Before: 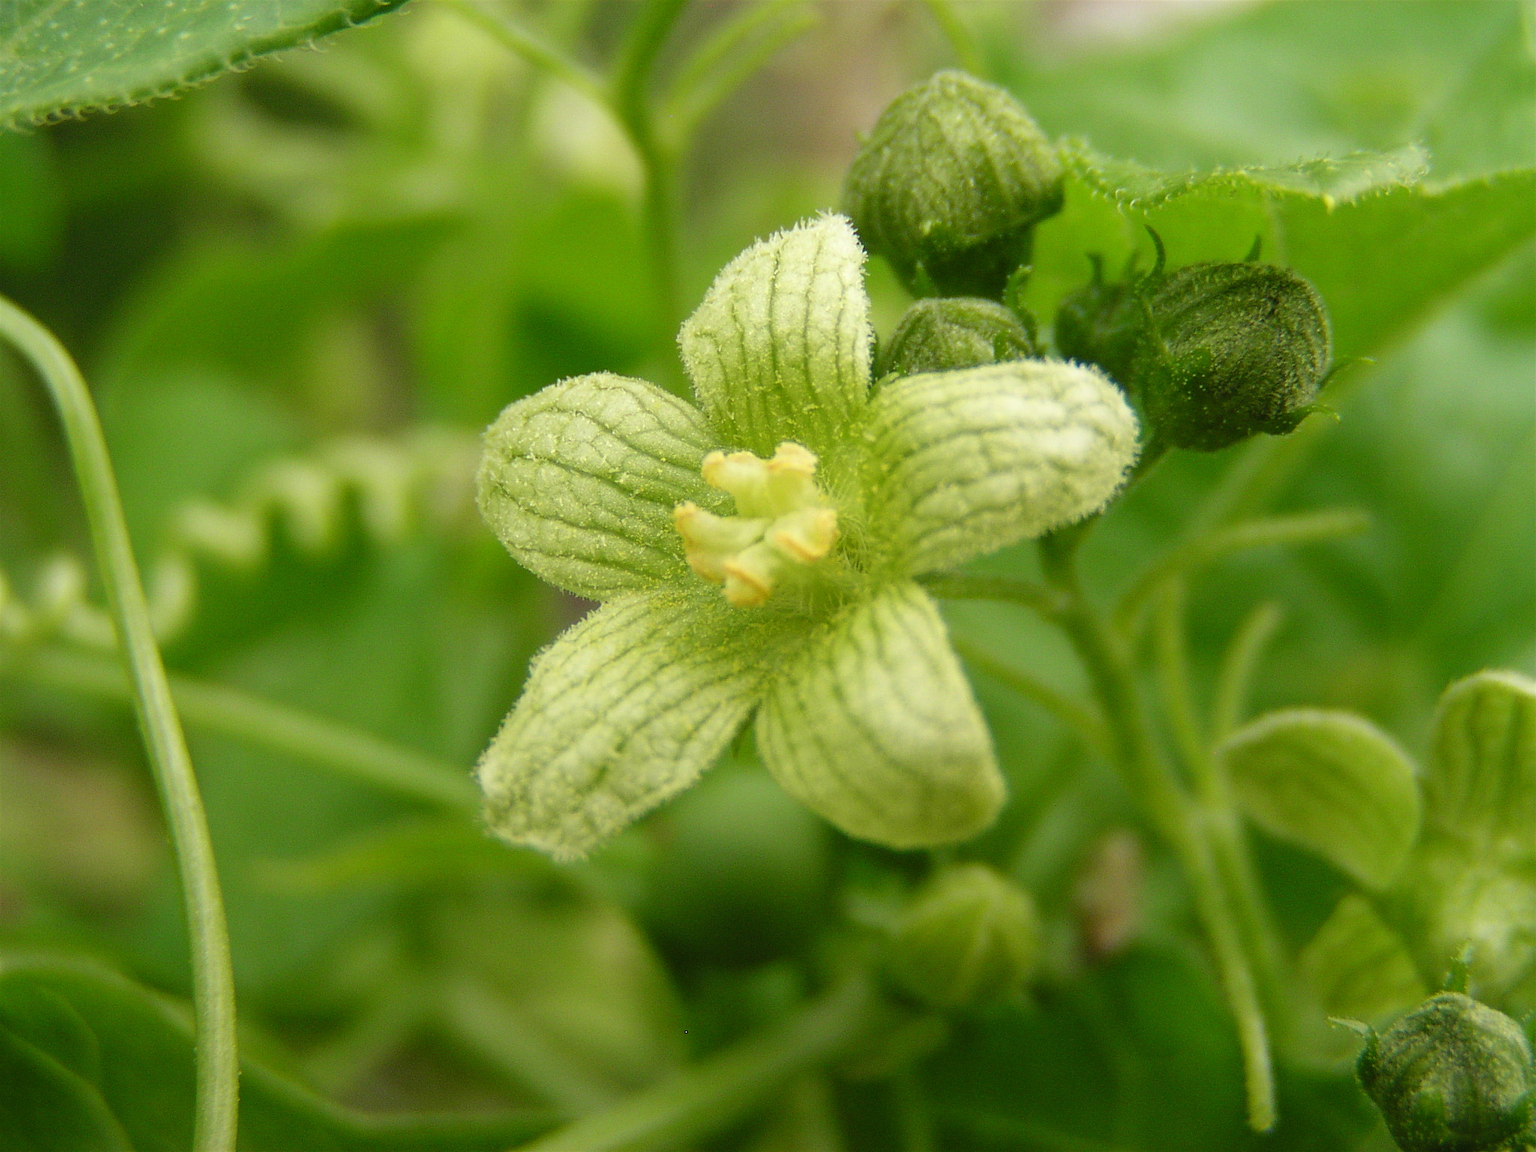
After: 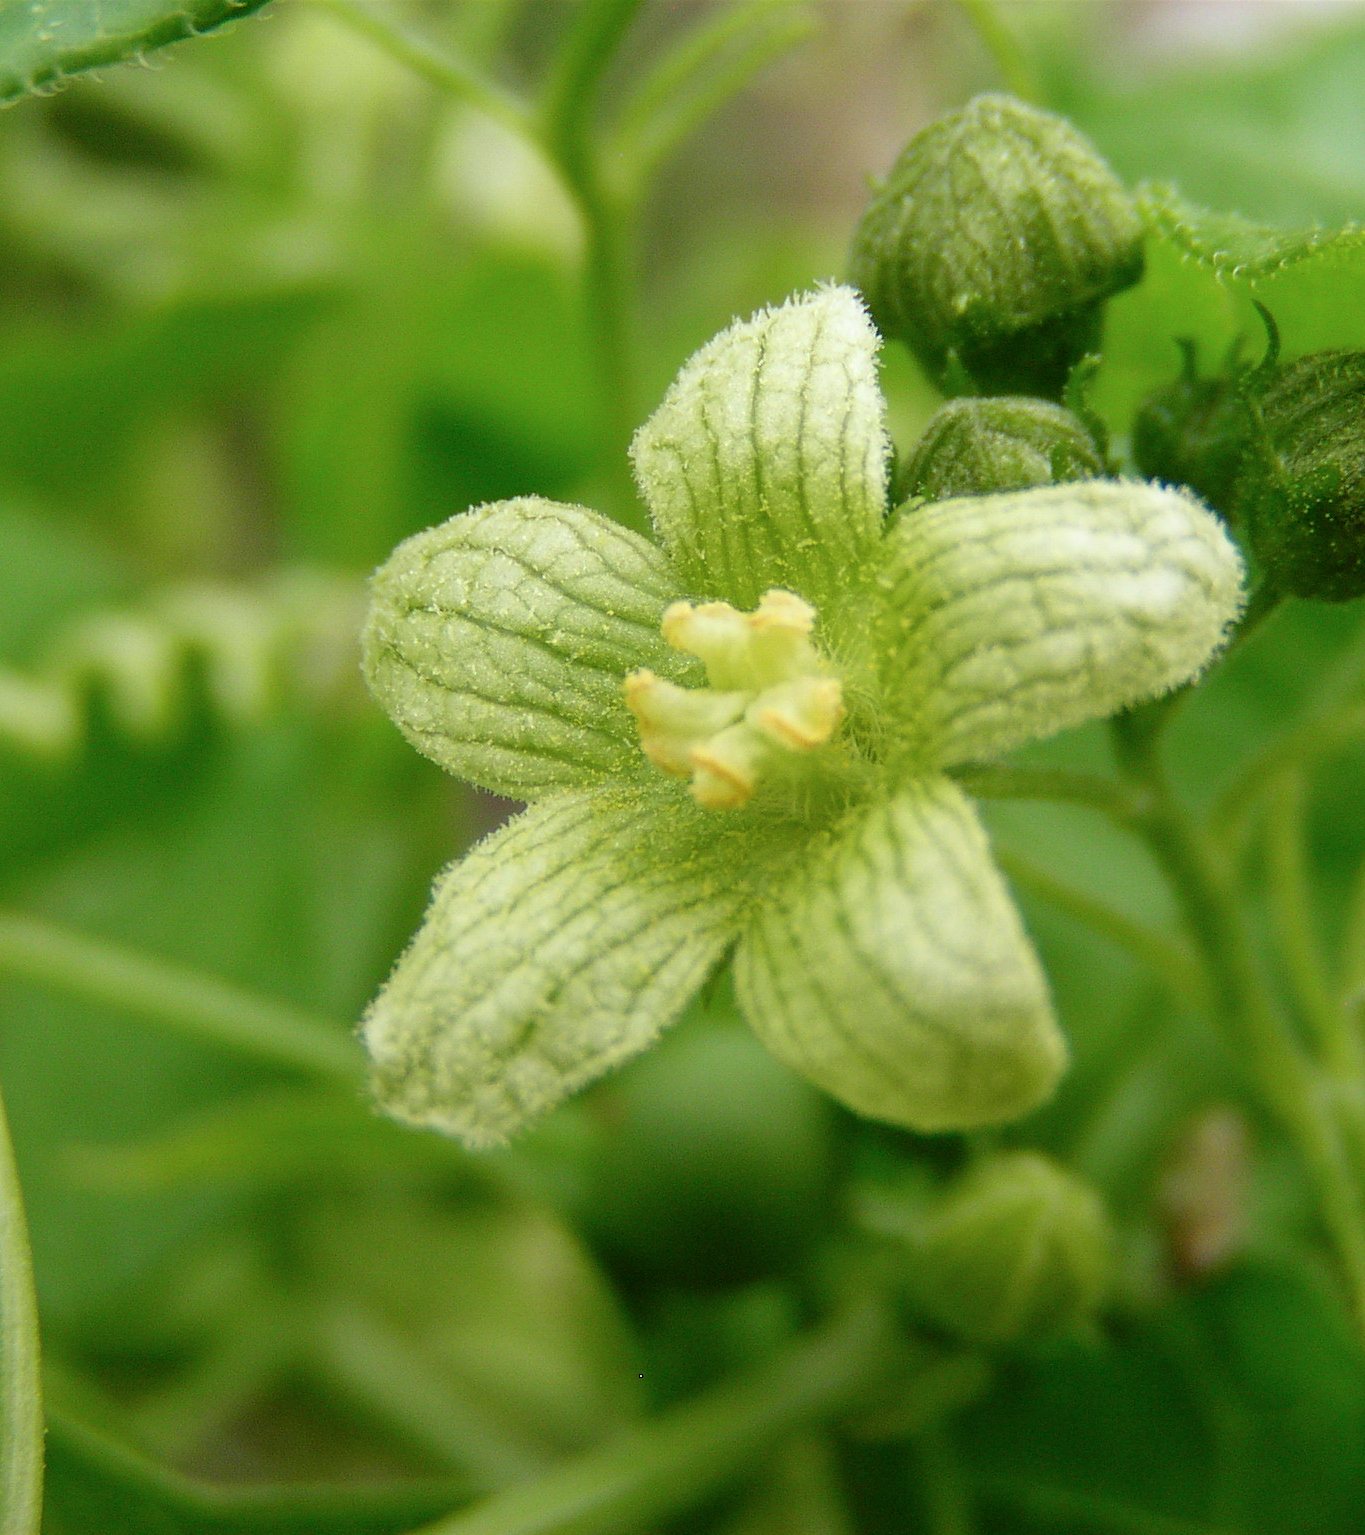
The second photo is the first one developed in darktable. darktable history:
crop and rotate: left 13.409%, right 19.924%
color calibration: illuminant as shot in camera, x 0.358, y 0.373, temperature 4628.91 K
